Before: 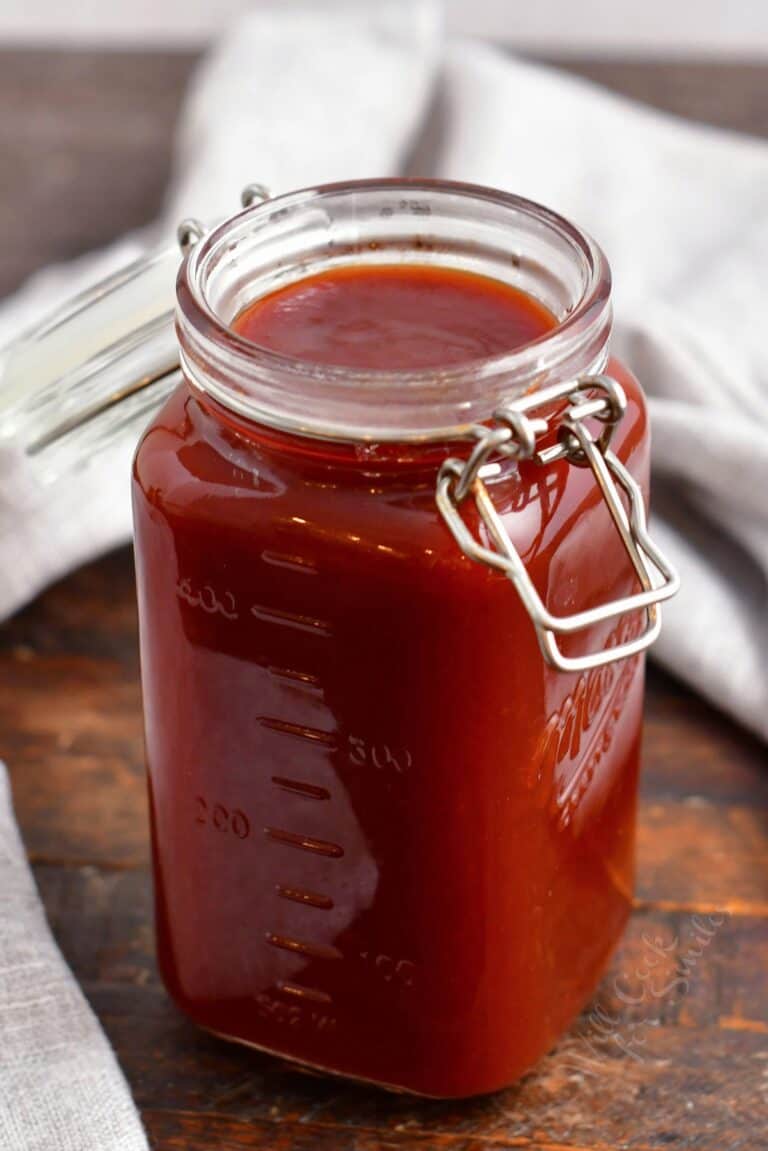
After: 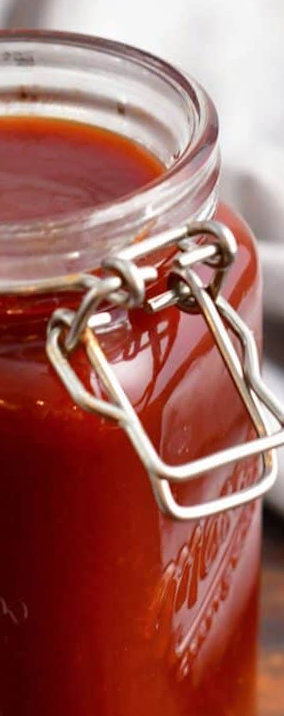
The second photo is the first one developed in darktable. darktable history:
rotate and perspective: rotation -1.32°, lens shift (horizontal) -0.031, crop left 0.015, crop right 0.985, crop top 0.047, crop bottom 0.982
white balance: emerald 1
crop and rotate: left 49.936%, top 10.094%, right 13.136%, bottom 24.256%
